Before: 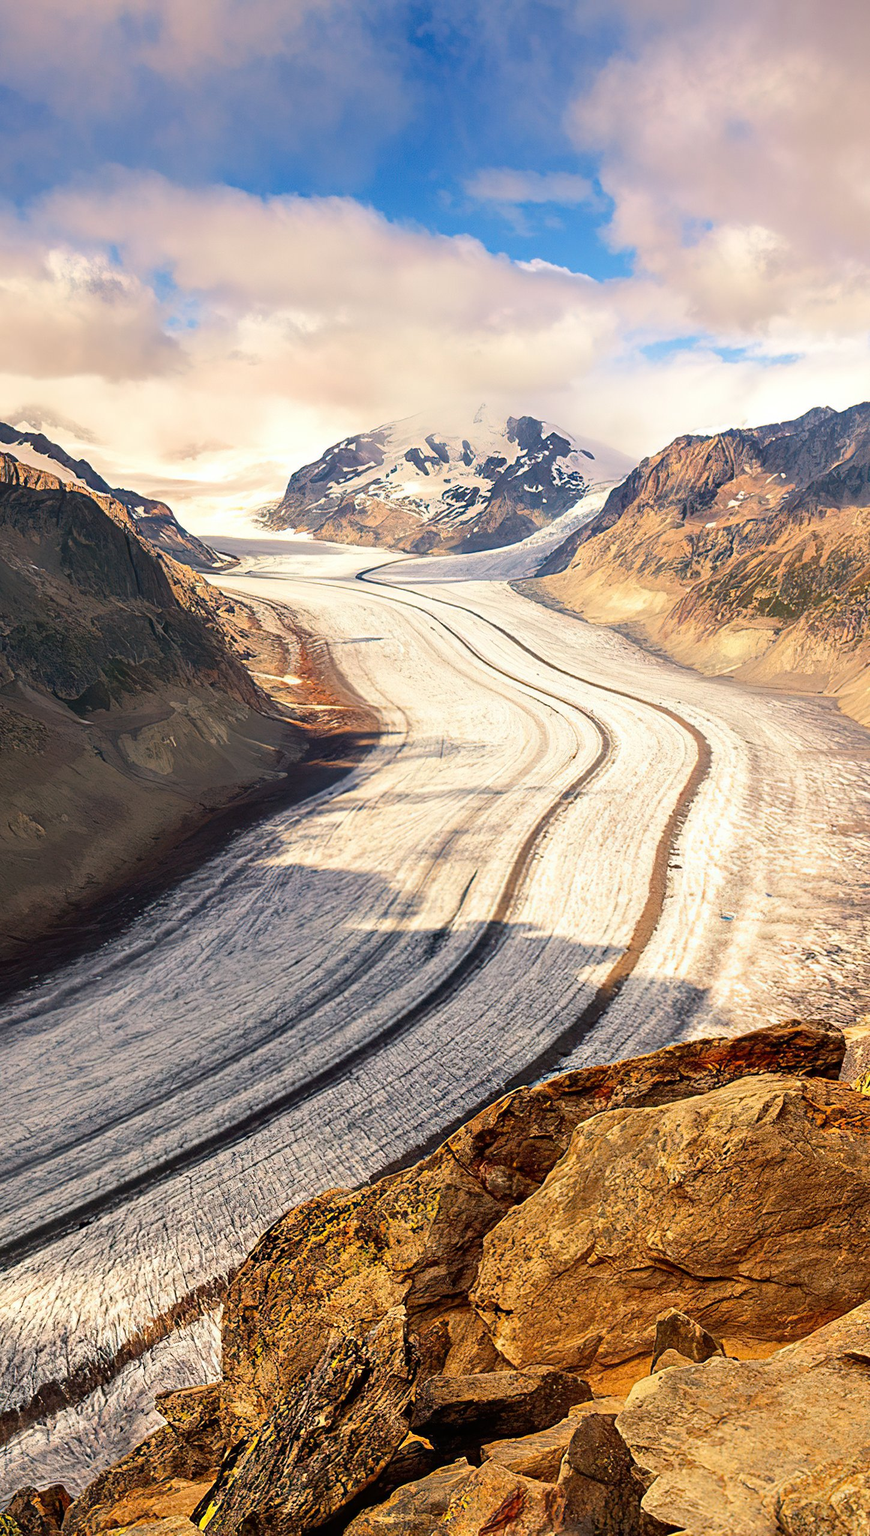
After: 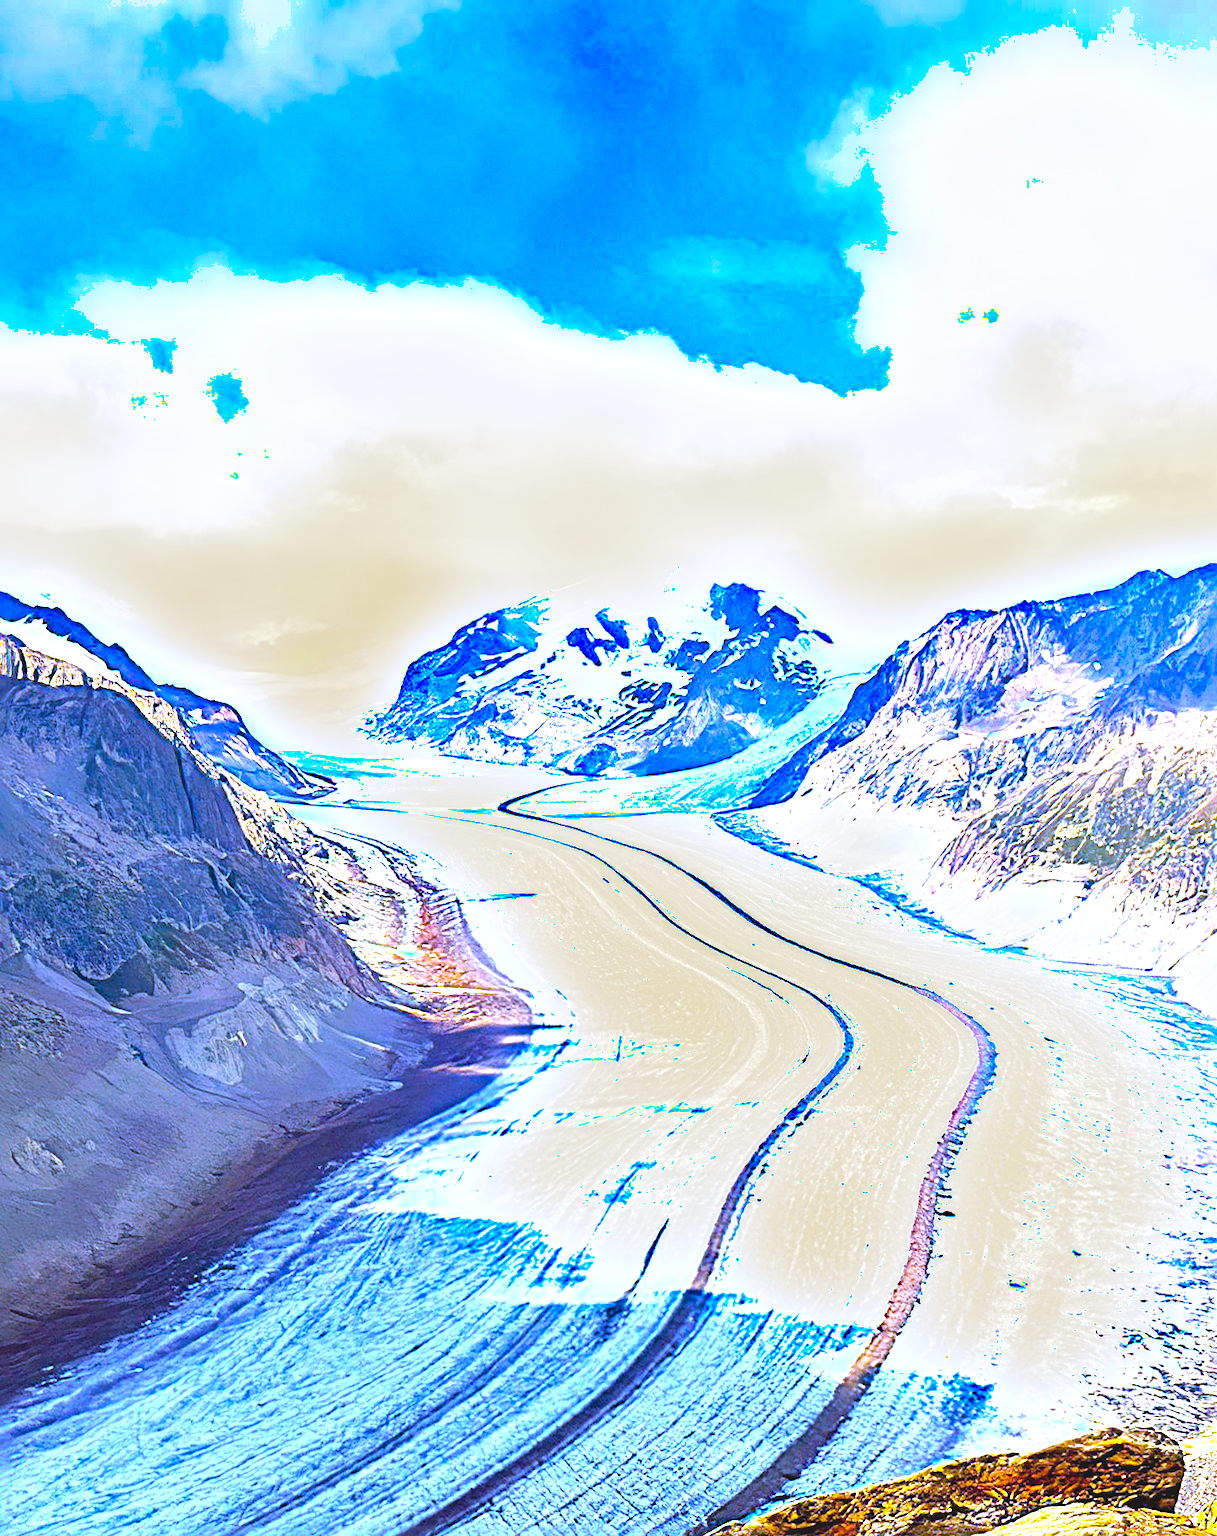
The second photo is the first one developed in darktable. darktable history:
crop: bottom 28.576%
local contrast: mode bilateral grid, contrast 20, coarseness 50, detail 120%, midtone range 0.2
color balance rgb: linear chroma grading › global chroma 25%, perceptual saturation grading › global saturation 50%
shadows and highlights: radius 44.78, white point adjustment 6.64, compress 79.65%, highlights color adjustment 78.42%, soften with gaussian
contrast brightness saturation: contrast -0.15, brightness 0.05, saturation -0.12
white balance: red 0.766, blue 1.537
sharpen: radius 4.883
exposure: black level correction 0.001, exposure 1.735 EV, compensate highlight preservation false
